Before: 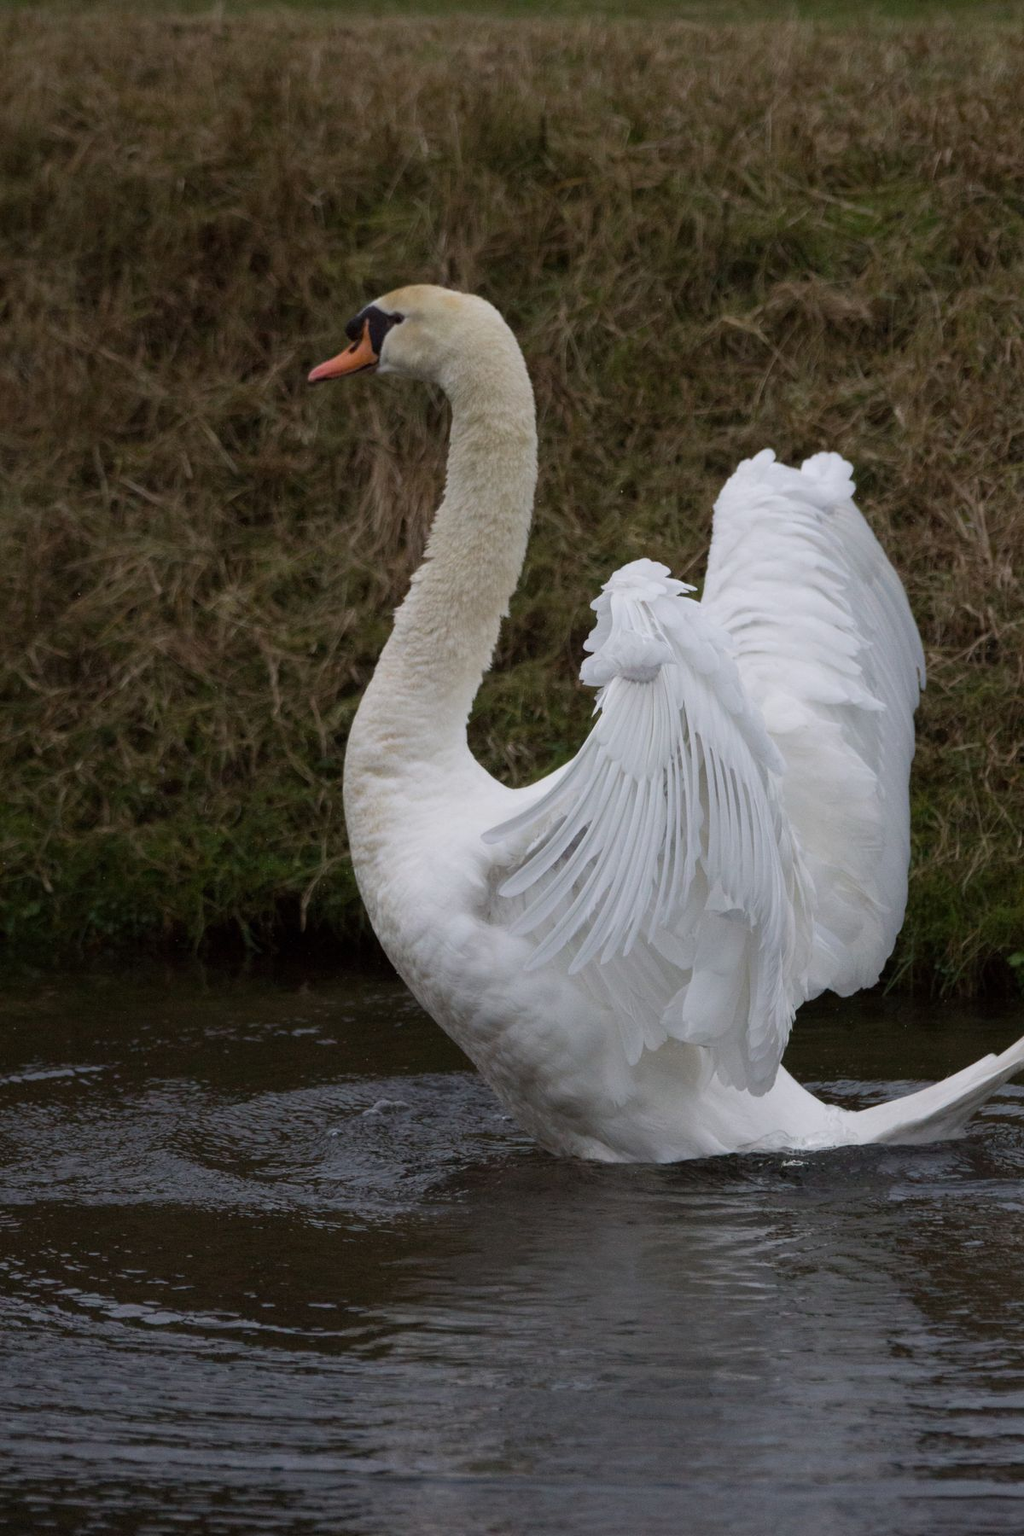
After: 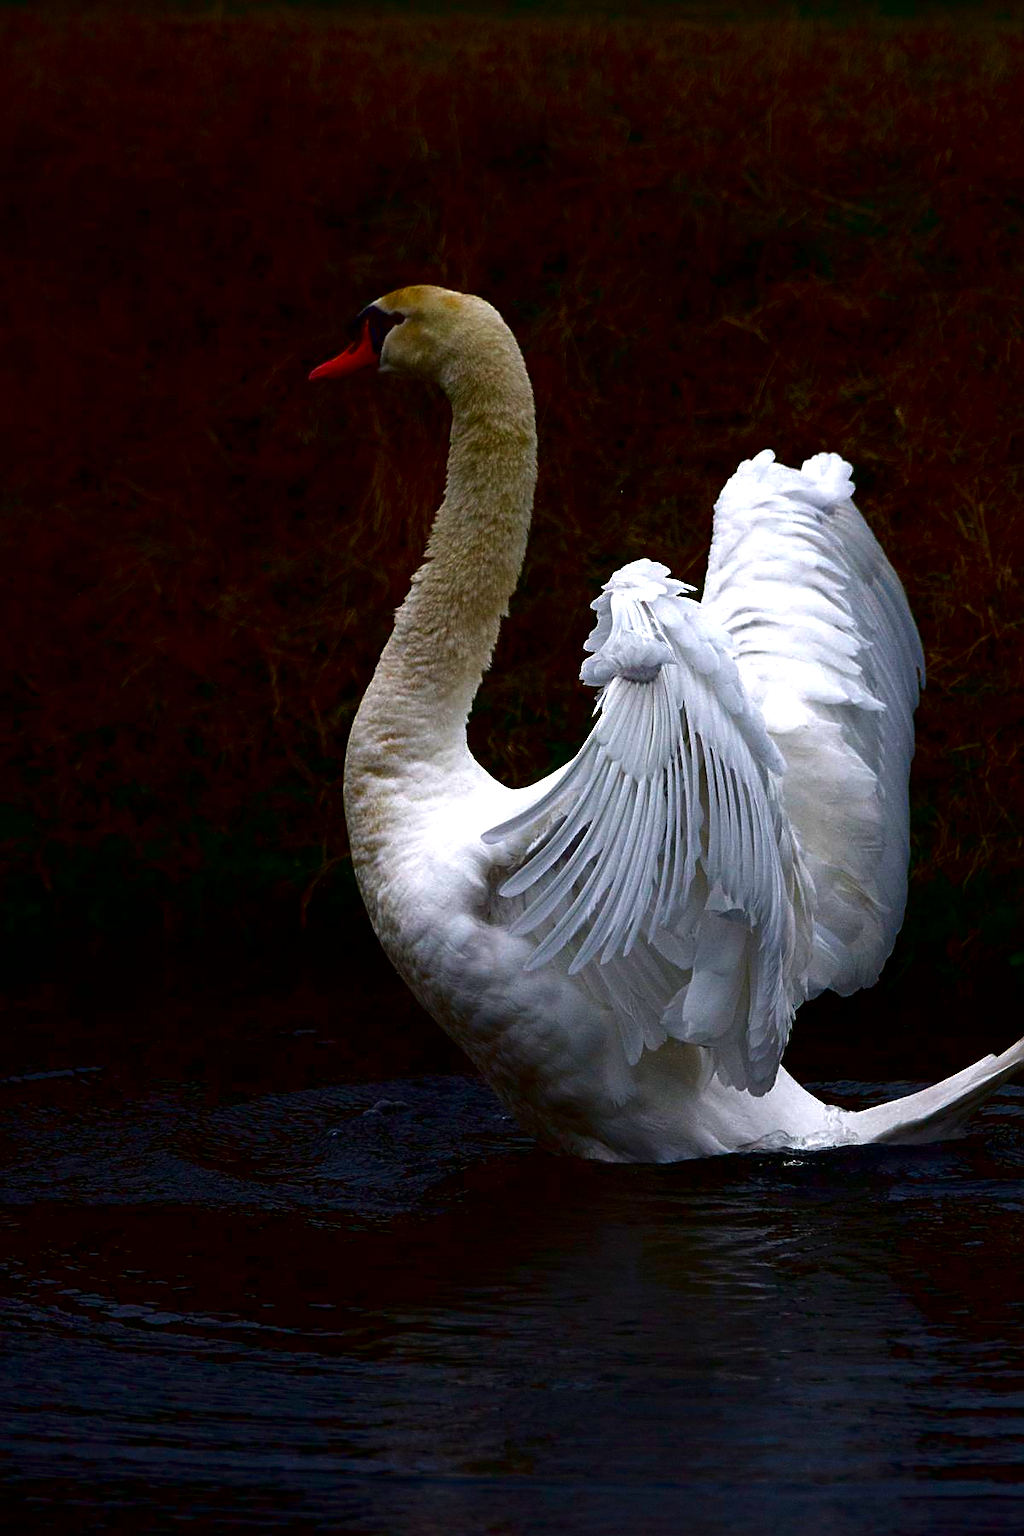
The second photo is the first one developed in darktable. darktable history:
sharpen: on, module defaults
contrast brightness saturation: brightness -0.999, saturation 0.986
tone equalizer: -8 EV -0.785 EV, -7 EV -0.697 EV, -6 EV -0.571 EV, -5 EV -0.376 EV, -3 EV 0.391 EV, -2 EV 0.6 EV, -1 EV 0.674 EV, +0 EV 0.76 EV
